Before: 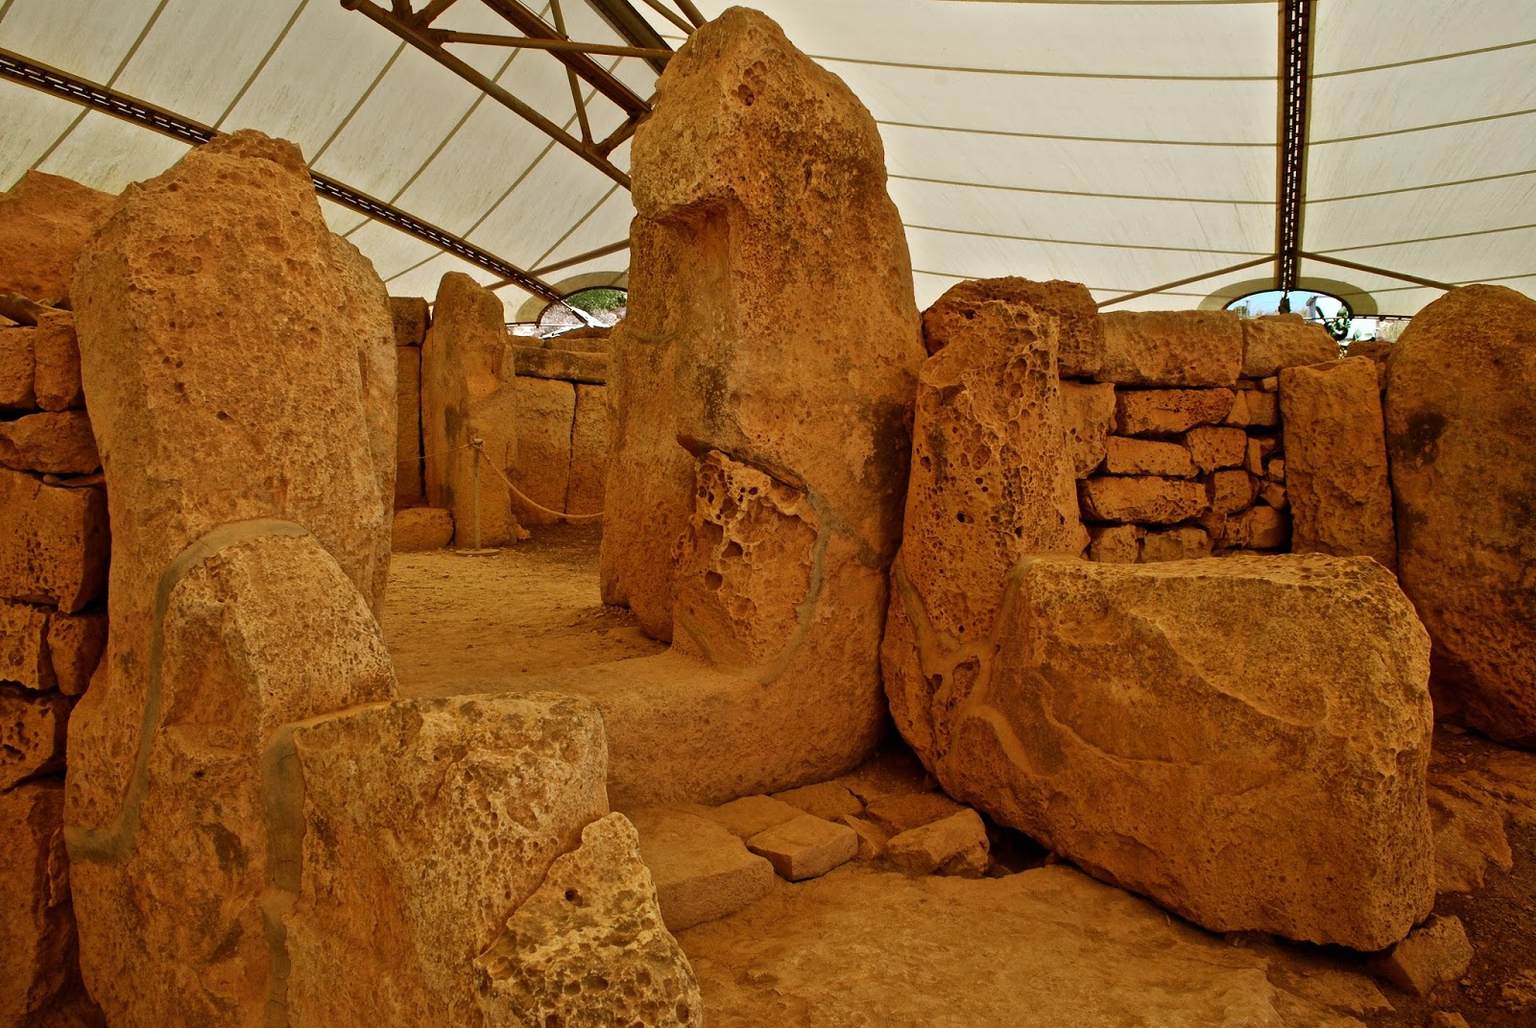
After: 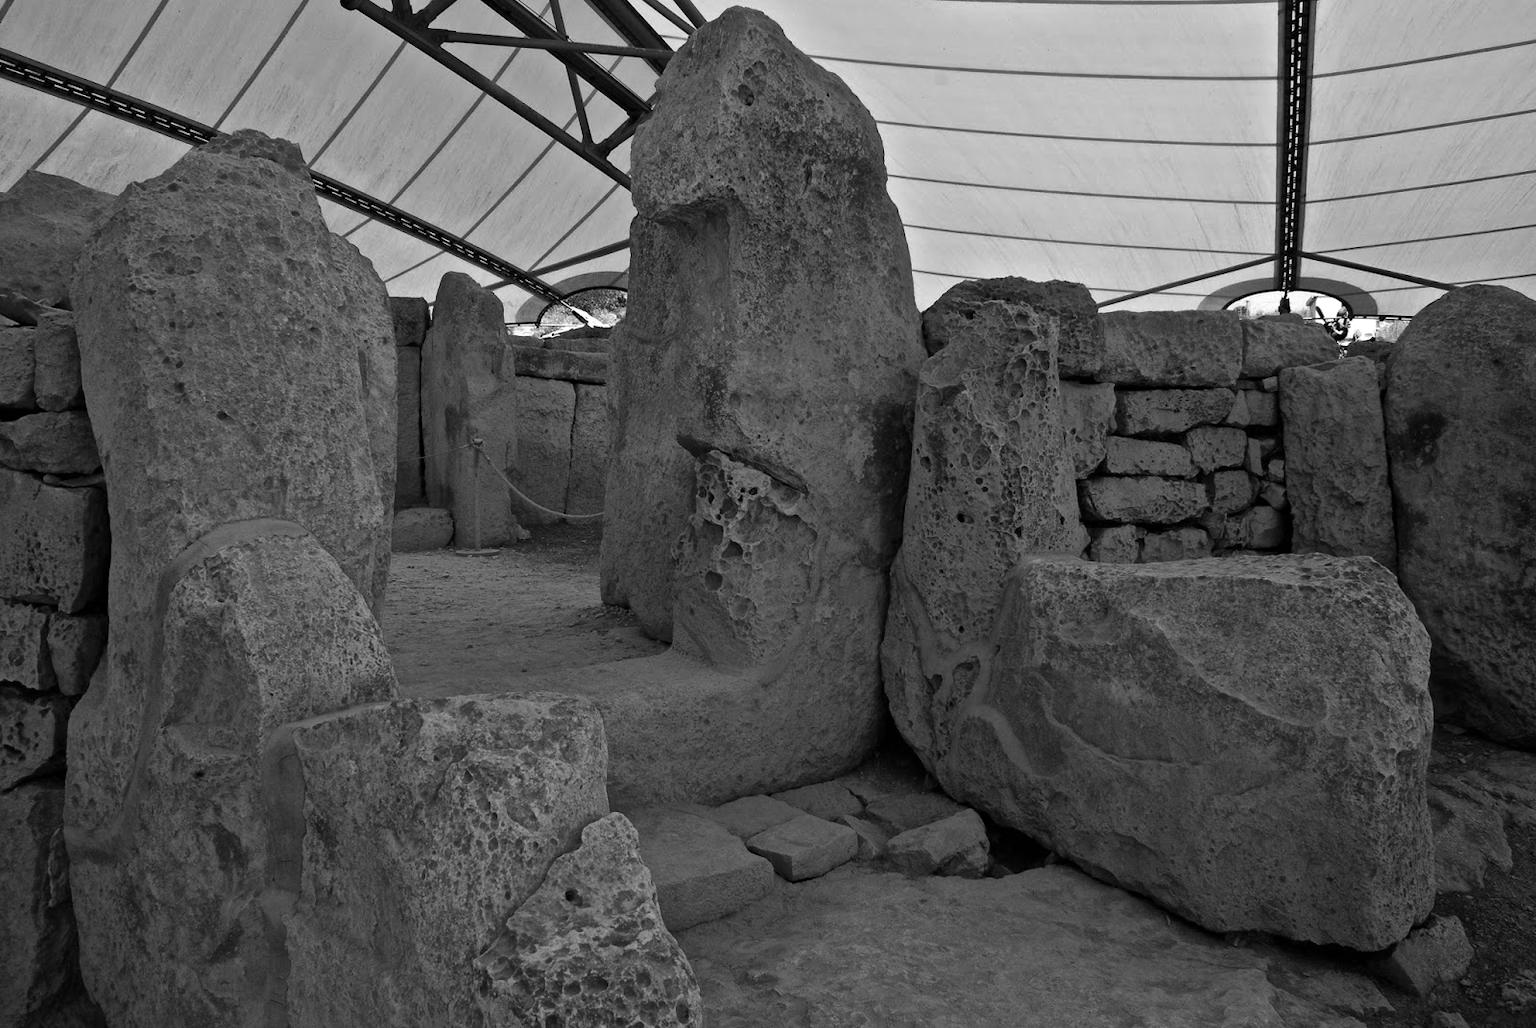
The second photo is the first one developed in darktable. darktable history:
color calibration: output gray [0.246, 0.254, 0.501, 0], gray › normalize channels true, x 0.372, y 0.386, temperature 4284 K, gamut compression 0.016
haze removal: compatibility mode true, adaptive false
